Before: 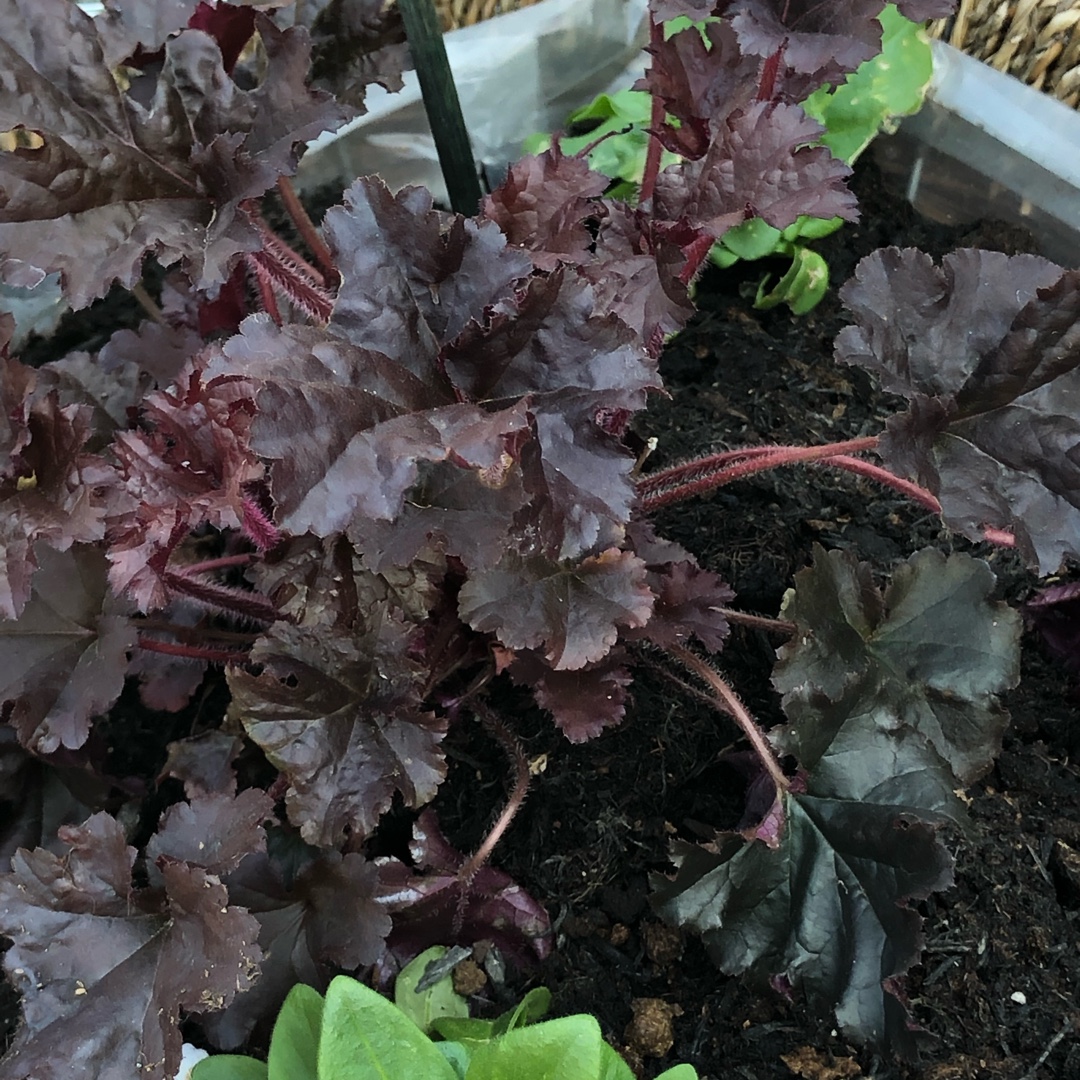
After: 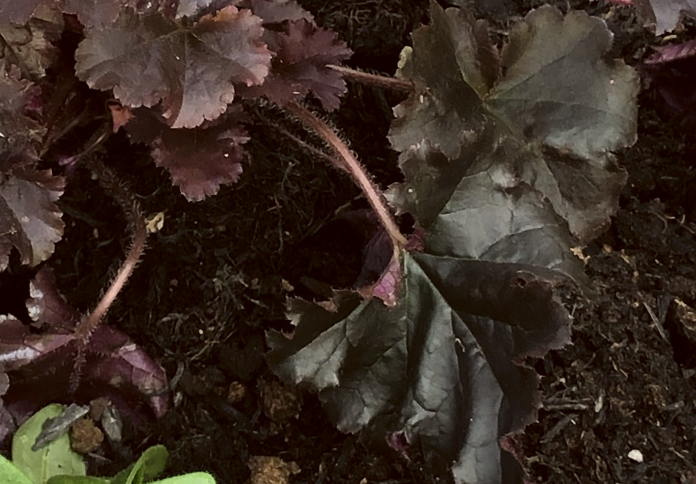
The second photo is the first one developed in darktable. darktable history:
crop and rotate: left 35.509%, top 50.238%, bottom 4.934%
color correction: highlights a* 6.27, highlights b* 8.19, shadows a* 5.94, shadows b* 7.23, saturation 0.9
